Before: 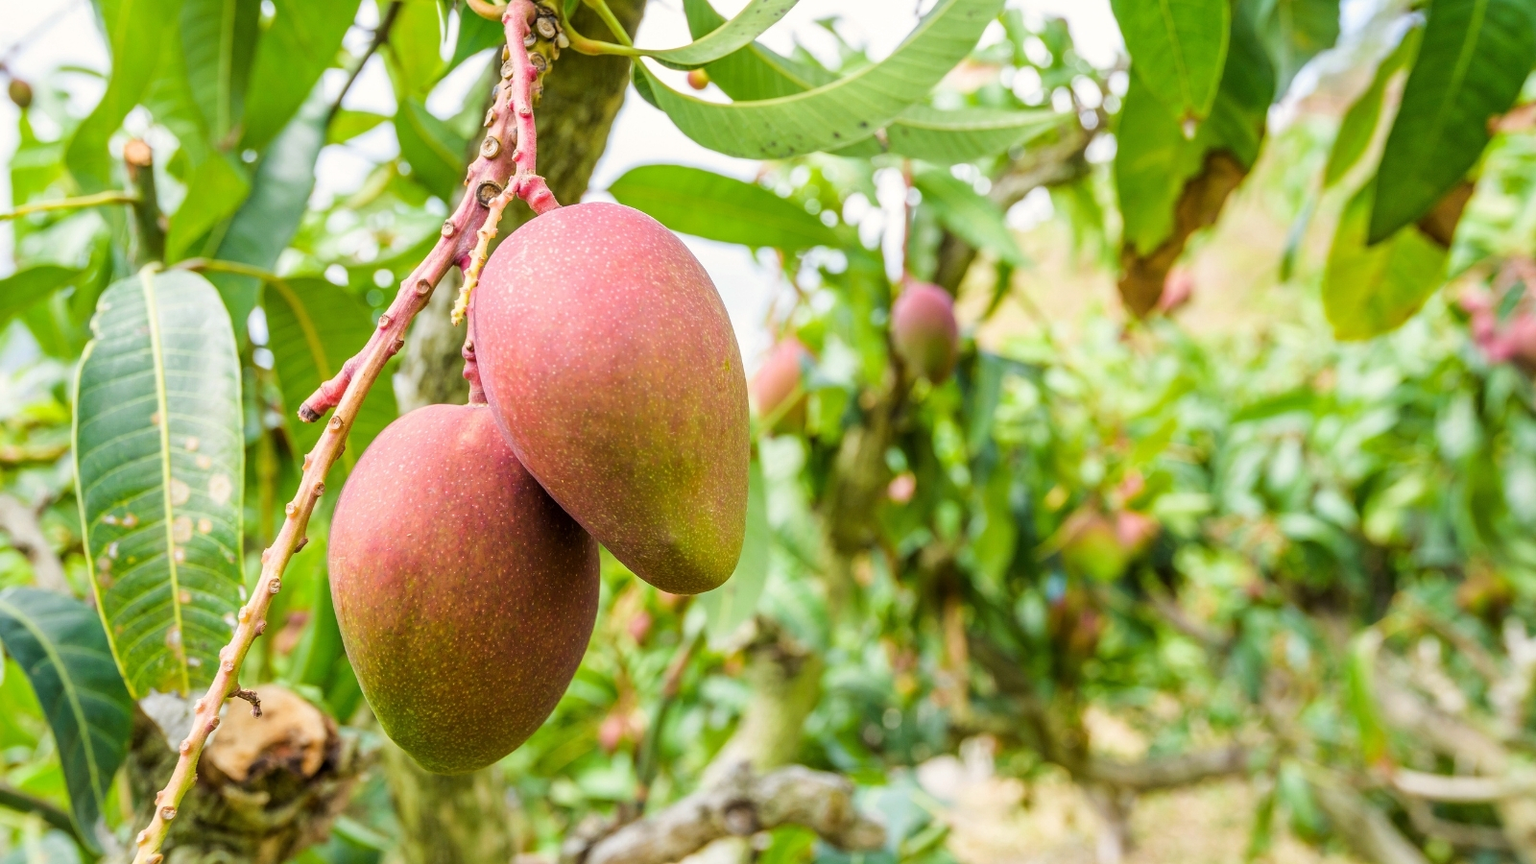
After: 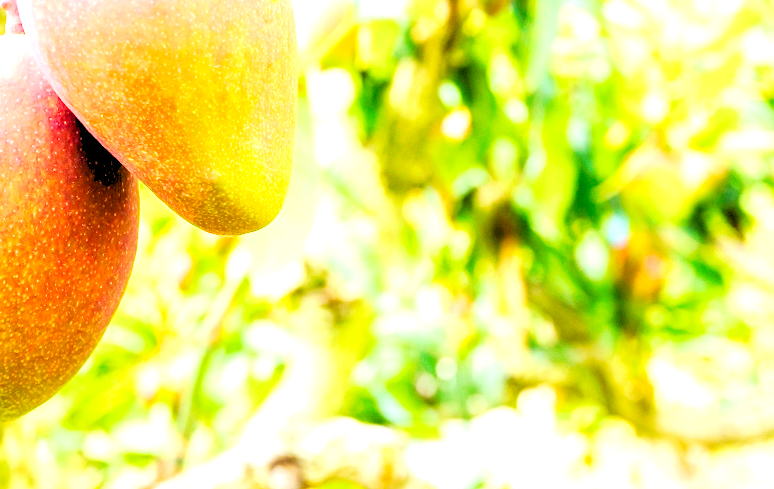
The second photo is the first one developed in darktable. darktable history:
exposure: black level correction 0, exposure 1.675 EV, compensate exposure bias true, compensate highlight preservation false
rotate and perspective: rotation 0.226°, lens shift (vertical) -0.042, crop left 0.023, crop right 0.982, crop top 0.006, crop bottom 0.994
crop: left 29.672%, top 41.786%, right 20.851%, bottom 3.487%
tone curve: curves: ch0 [(0, 0) (0.003, 0.016) (0.011, 0.016) (0.025, 0.016) (0.044, 0.016) (0.069, 0.016) (0.1, 0.026) (0.136, 0.047) (0.177, 0.088) (0.224, 0.14) (0.277, 0.2) (0.335, 0.276) (0.399, 0.37) (0.468, 0.47) (0.543, 0.583) (0.623, 0.698) (0.709, 0.779) (0.801, 0.858) (0.898, 0.929) (1, 1)], preserve colors none
levels: levels [0.072, 0.414, 0.976]
